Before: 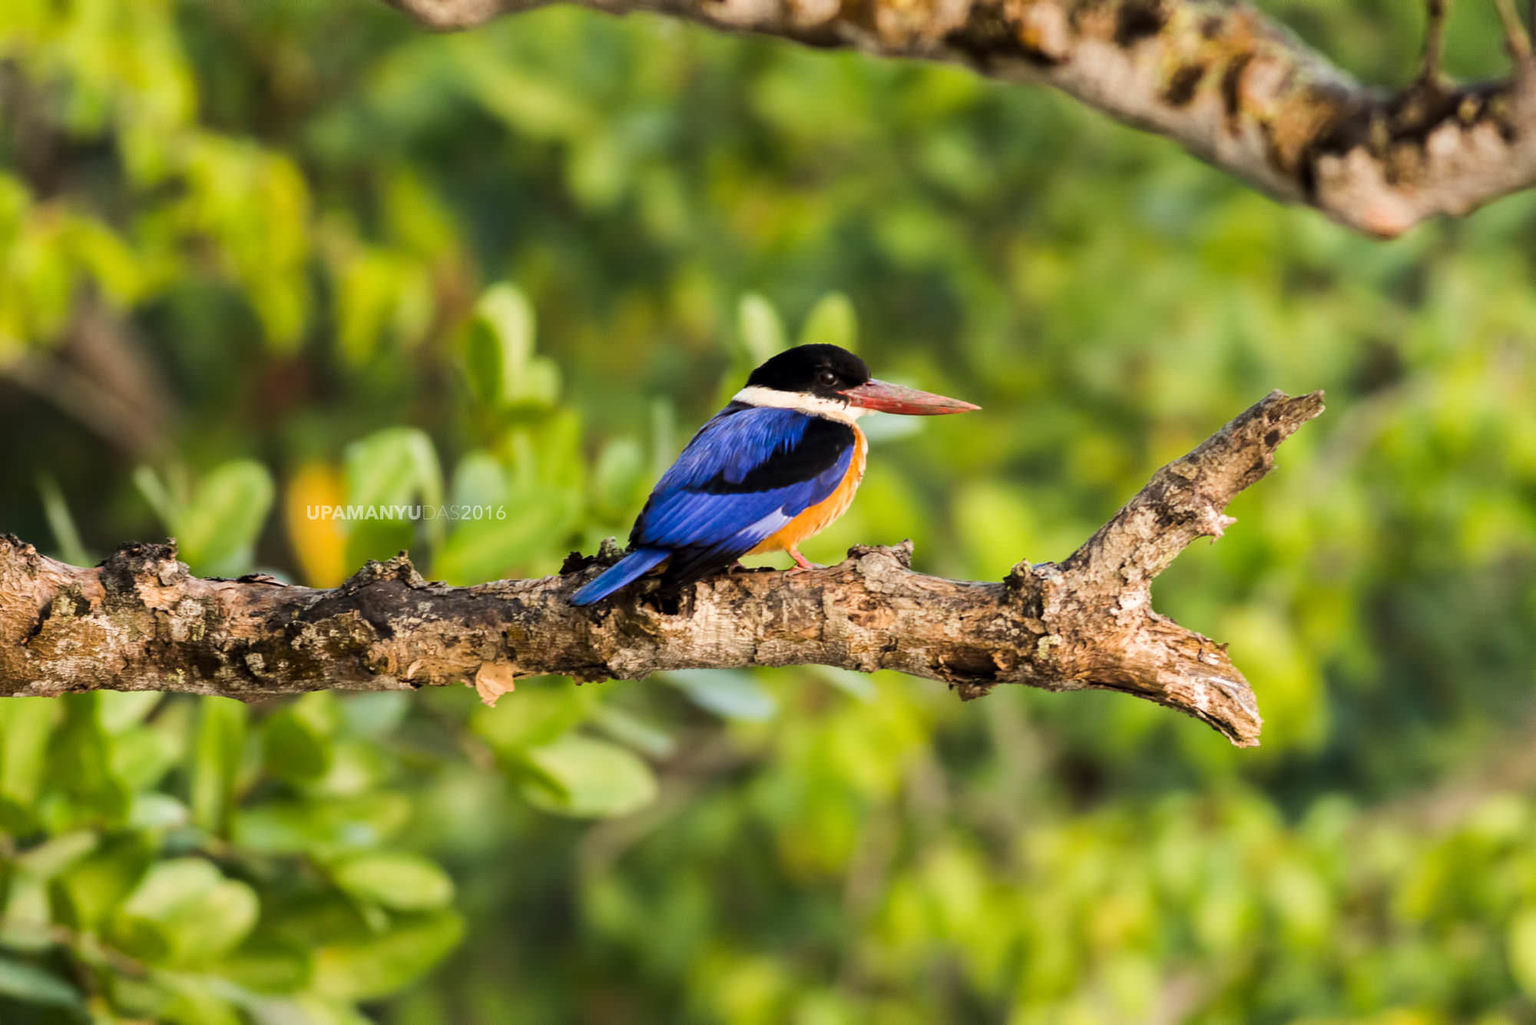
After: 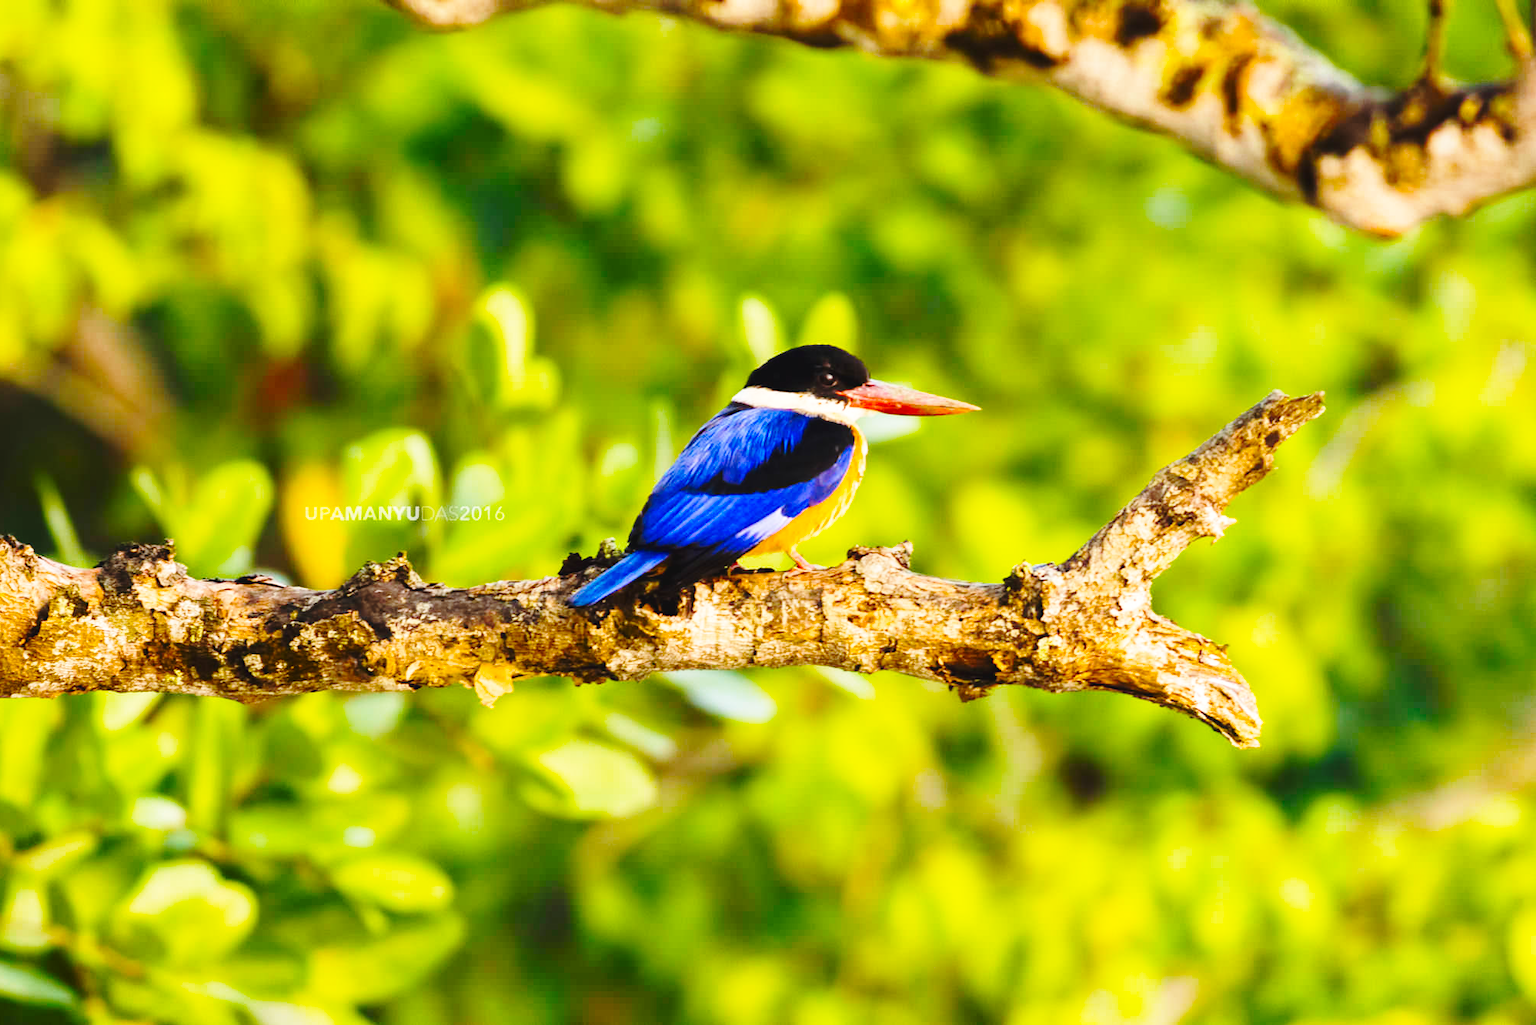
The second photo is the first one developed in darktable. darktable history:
base curve: curves: ch0 [(0, 0) (0.032, 0.037) (0.105, 0.228) (0.435, 0.76) (0.856, 0.983) (1, 1)], preserve colors none
color balance rgb: global offset › luminance 0.473%, global offset › hue 169.27°, perceptual saturation grading › global saturation 37.037%, perceptual saturation grading › shadows 35.65%
crop and rotate: left 0.193%, bottom 0.002%
